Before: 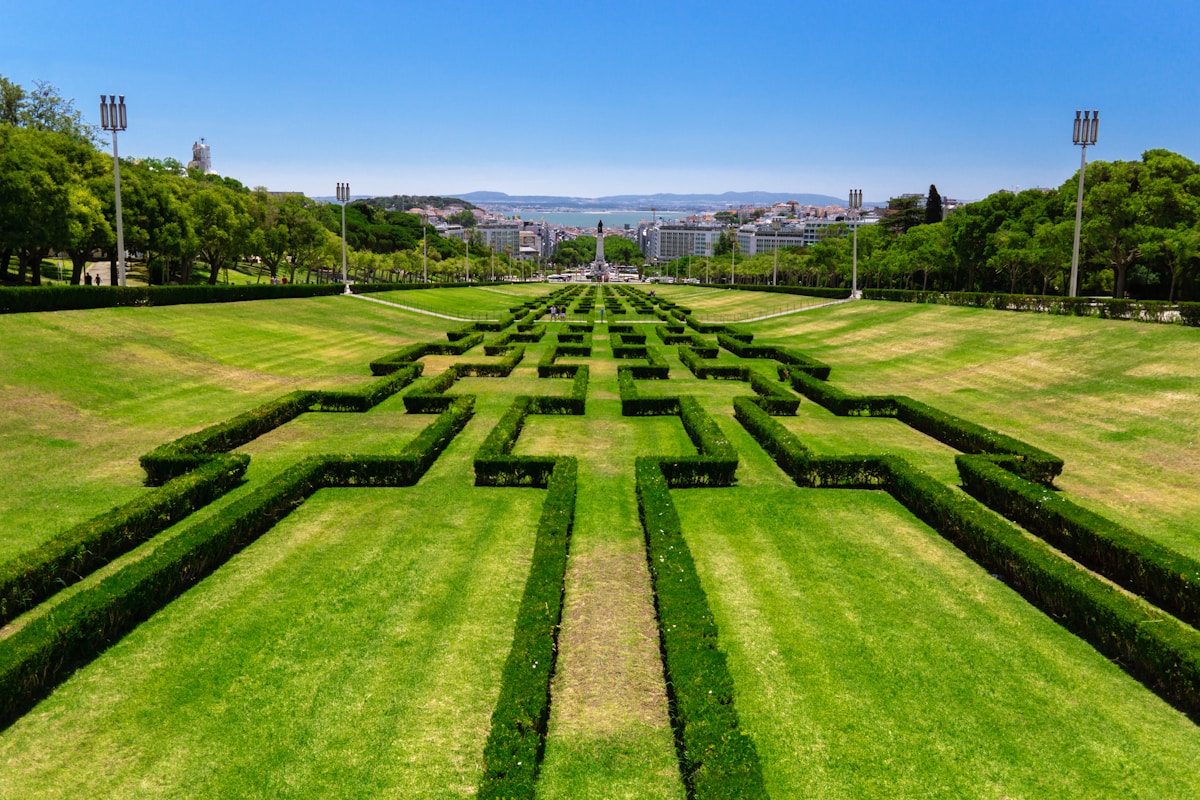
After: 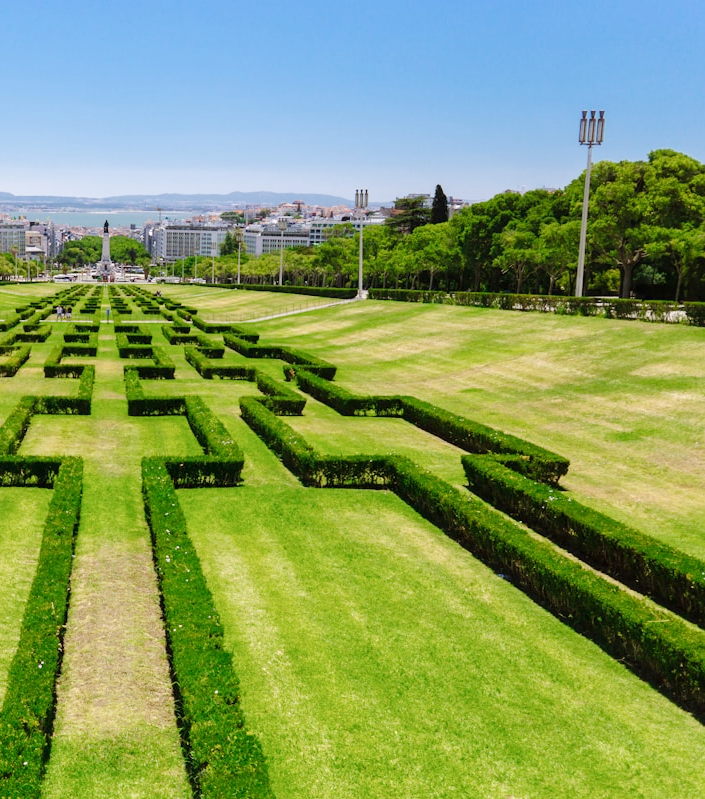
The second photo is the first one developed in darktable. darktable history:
crop: left 41.235%
base curve: curves: ch0 [(0, 0) (0.158, 0.273) (0.879, 0.895) (1, 1)], preserve colors none
